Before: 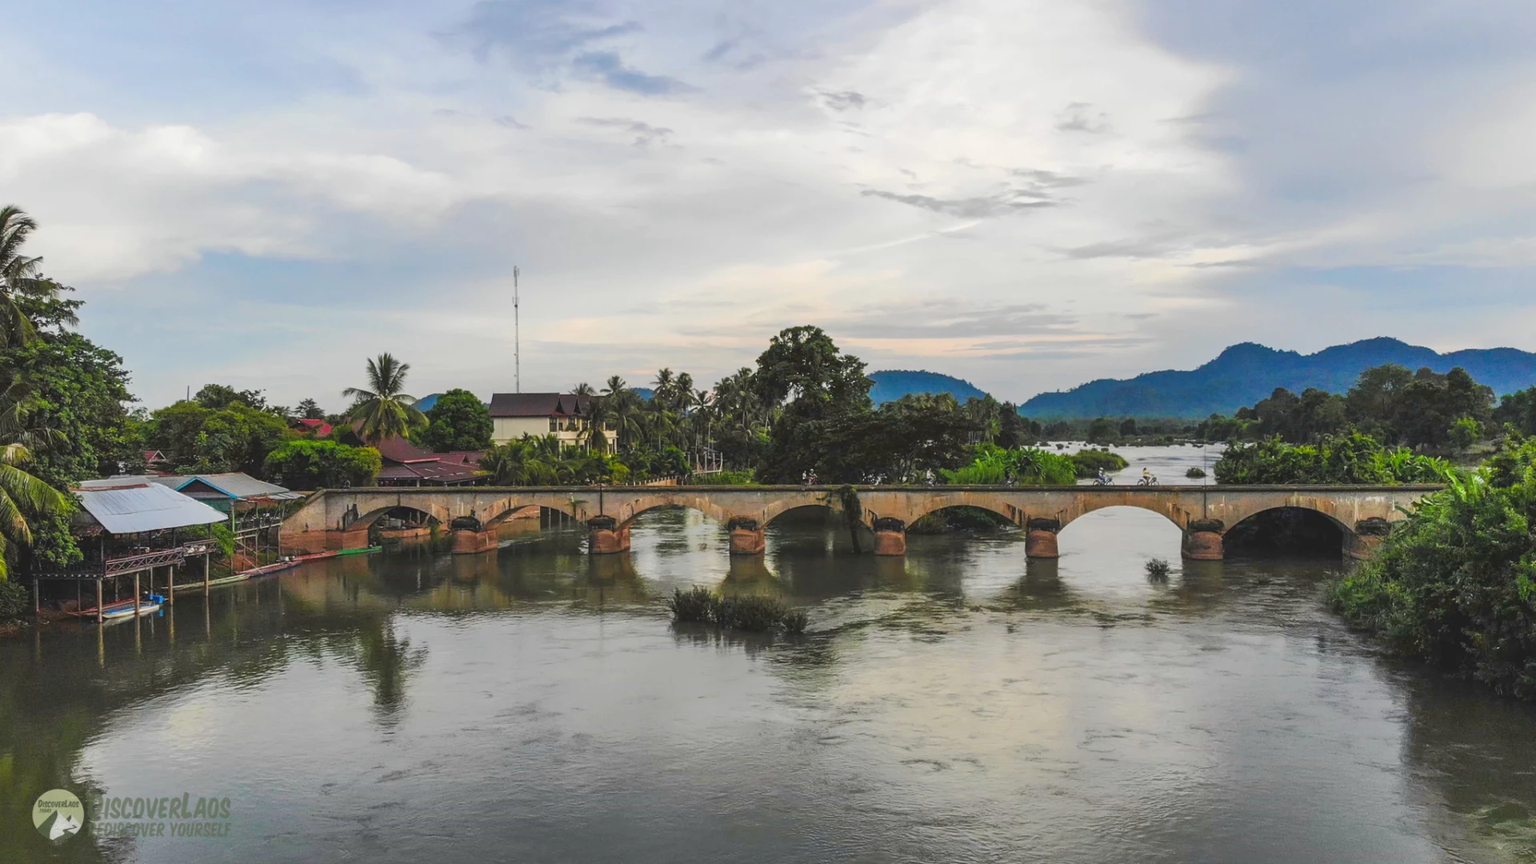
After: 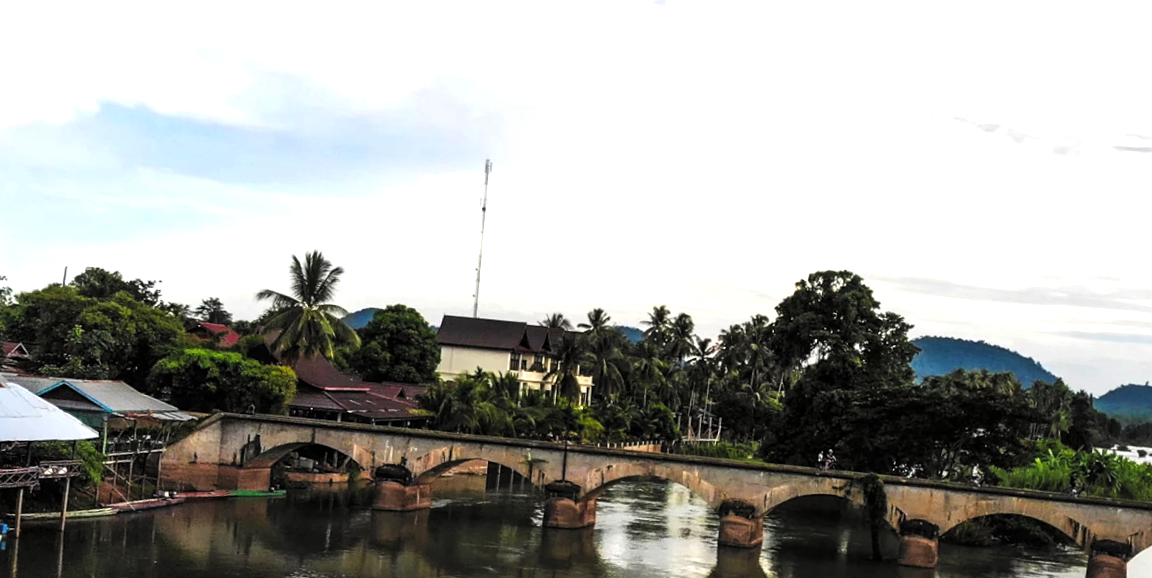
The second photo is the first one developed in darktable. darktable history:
levels: levels [0.101, 0.578, 0.953]
crop and rotate: angle -5.86°, left 2.203%, top 6.706%, right 27.193%, bottom 30.24%
tone equalizer: -8 EV -0.743 EV, -7 EV -0.668 EV, -6 EV -0.573 EV, -5 EV -0.373 EV, -3 EV 0.373 EV, -2 EV 0.6 EV, -1 EV 0.676 EV, +0 EV 0.766 EV
